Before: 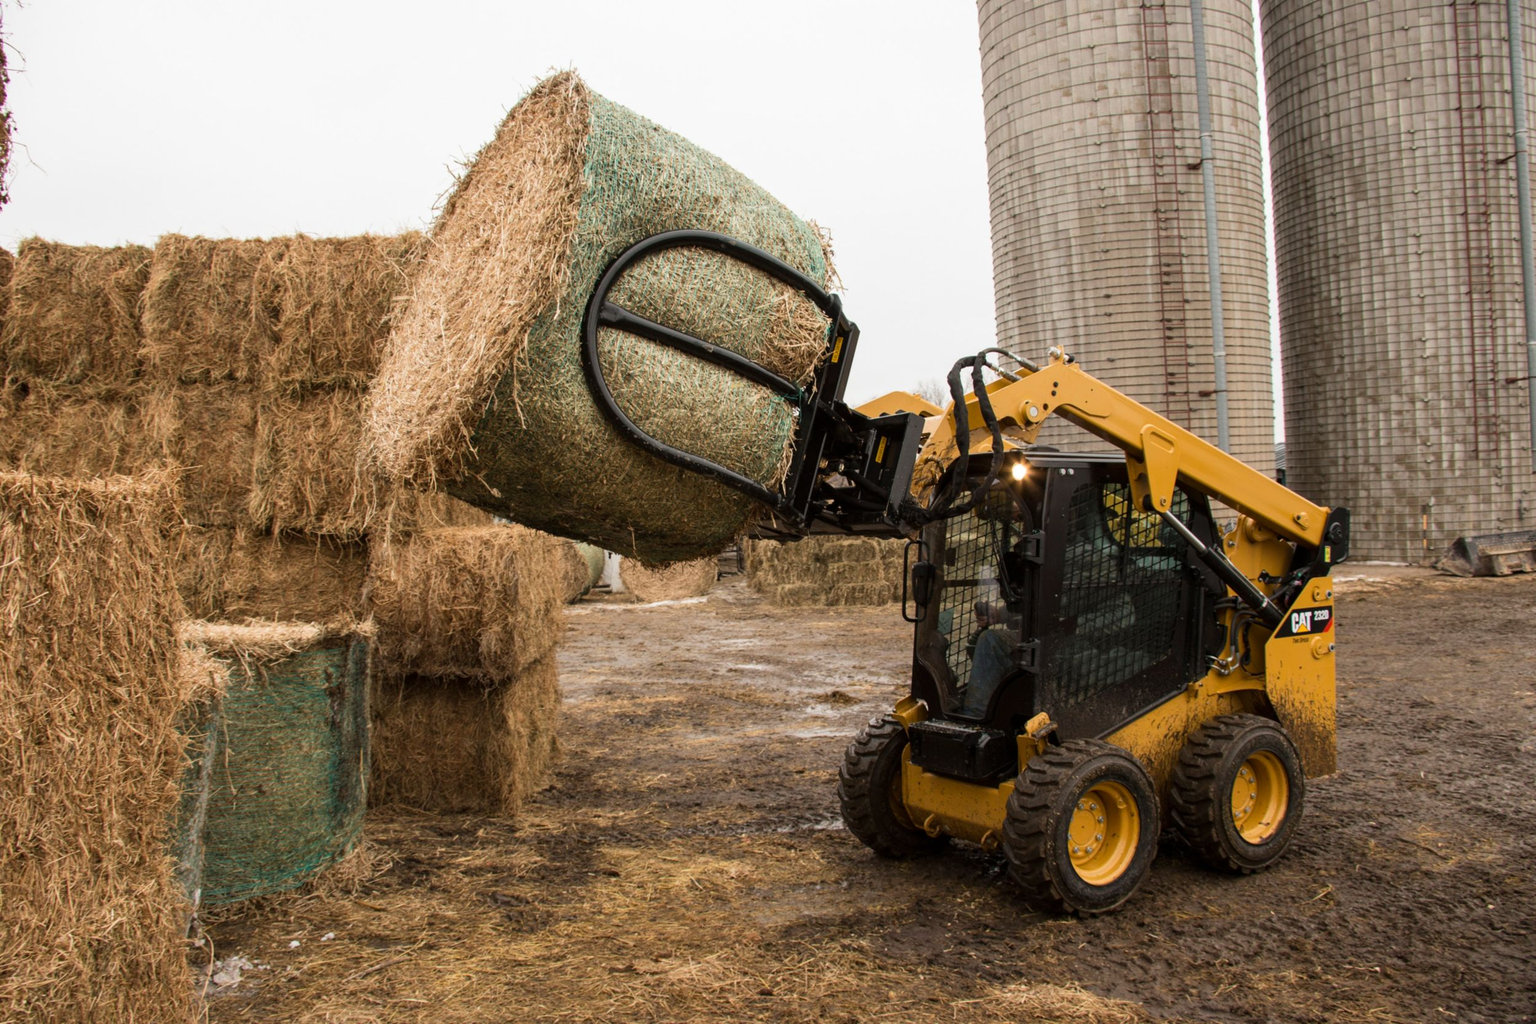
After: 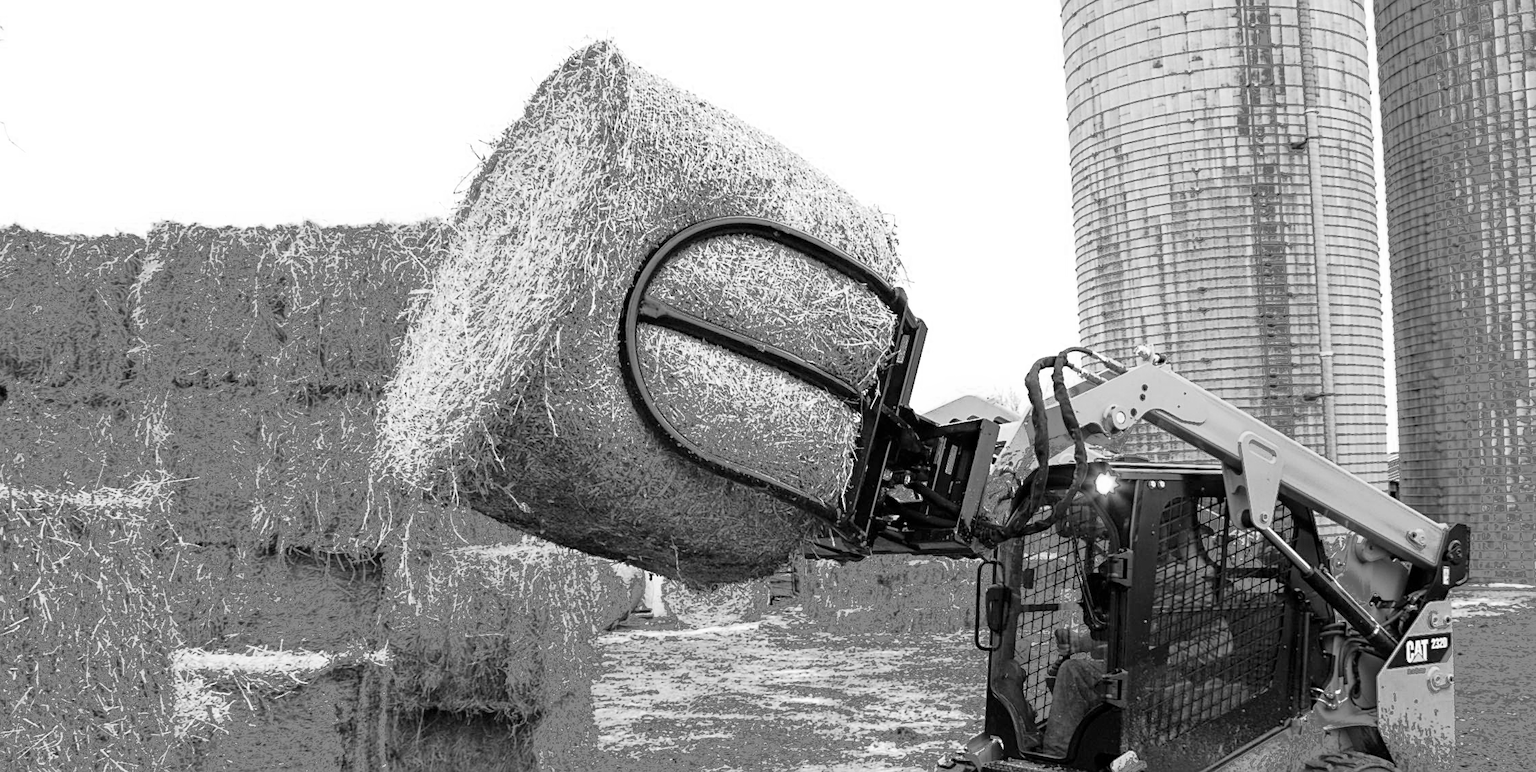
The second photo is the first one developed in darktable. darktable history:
exposure: black level correction 0, exposure 1.3 EV, compensate highlight preservation false
haze removal: compatibility mode true, adaptive false
tone equalizer: -8 EV -1.84 EV, -7 EV -1.16 EV, -6 EV -1.62 EV, smoothing diameter 25%, edges refinement/feathering 10, preserve details guided filter
monochrome: on, module defaults
crop: left 1.509%, top 3.452%, right 7.696%, bottom 28.452%
filmic rgb: middle gray luminance 18.42%, black relative exposure -10.5 EV, white relative exposure 3.4 EV, threshold 6 EV, target black luminance 0%, hardness 6.03, latitude 99%, contrast 0.847, shadows ↔ highlights balance 0.505%, add noise in highlights 0, preserve chrominance max RGB, color science v3 (2019), use custom middle-gray values true, iterations of high-quality reconstruction 0, contrast in highlights soft, enable highlight reconstruction true
fill light: exposure -0.73 EV, center 0.69, width 2.2
sharpen: on, module defaults
